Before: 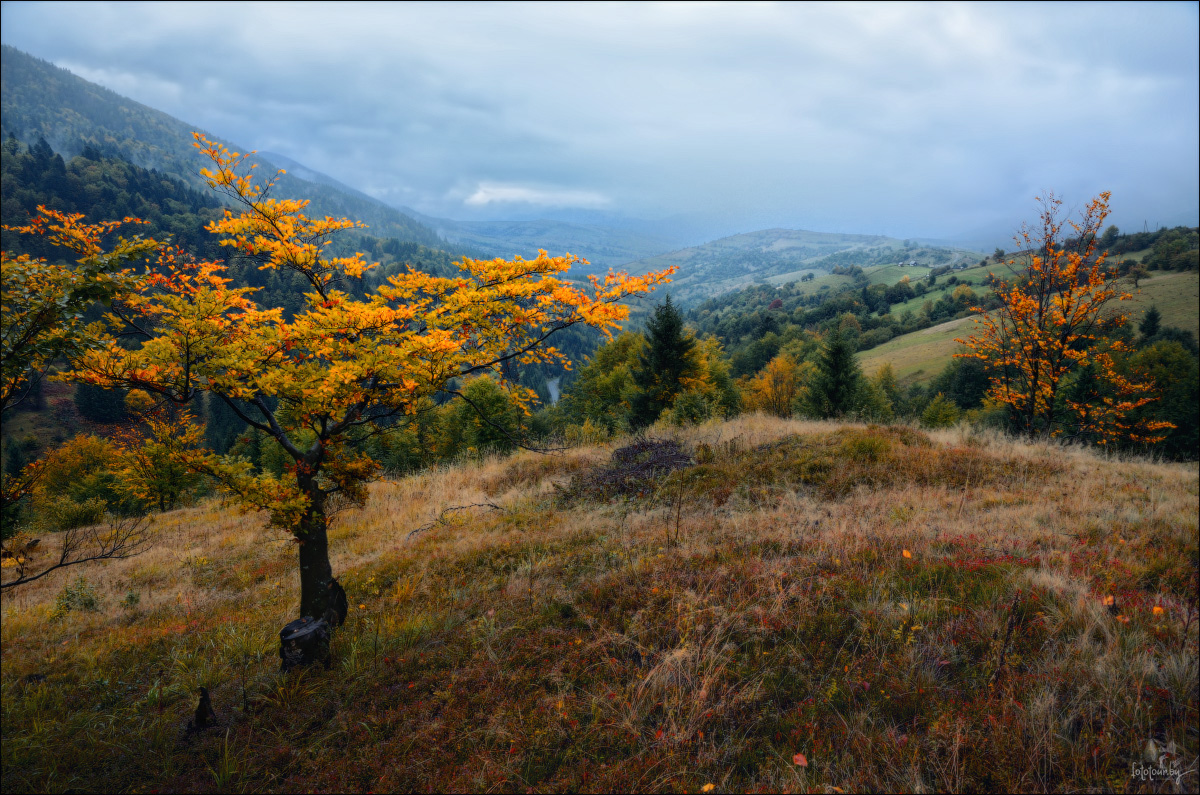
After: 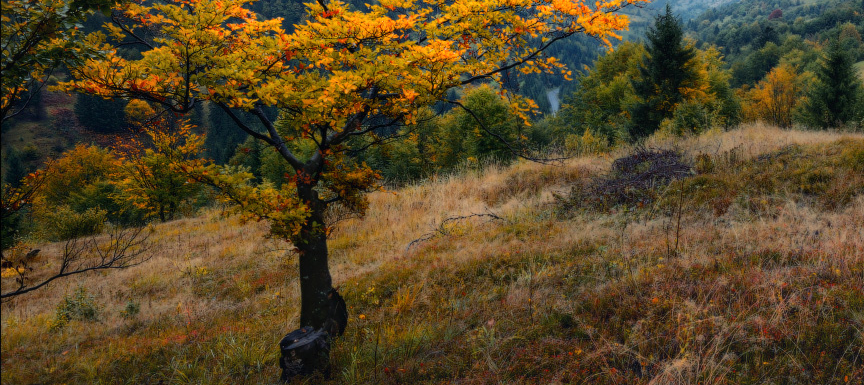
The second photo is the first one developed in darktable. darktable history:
exposure: exposure 0.081 EV, compensate highlight preservation false
crop: top 36.498%, right 27.964%, bottom 14.995%
